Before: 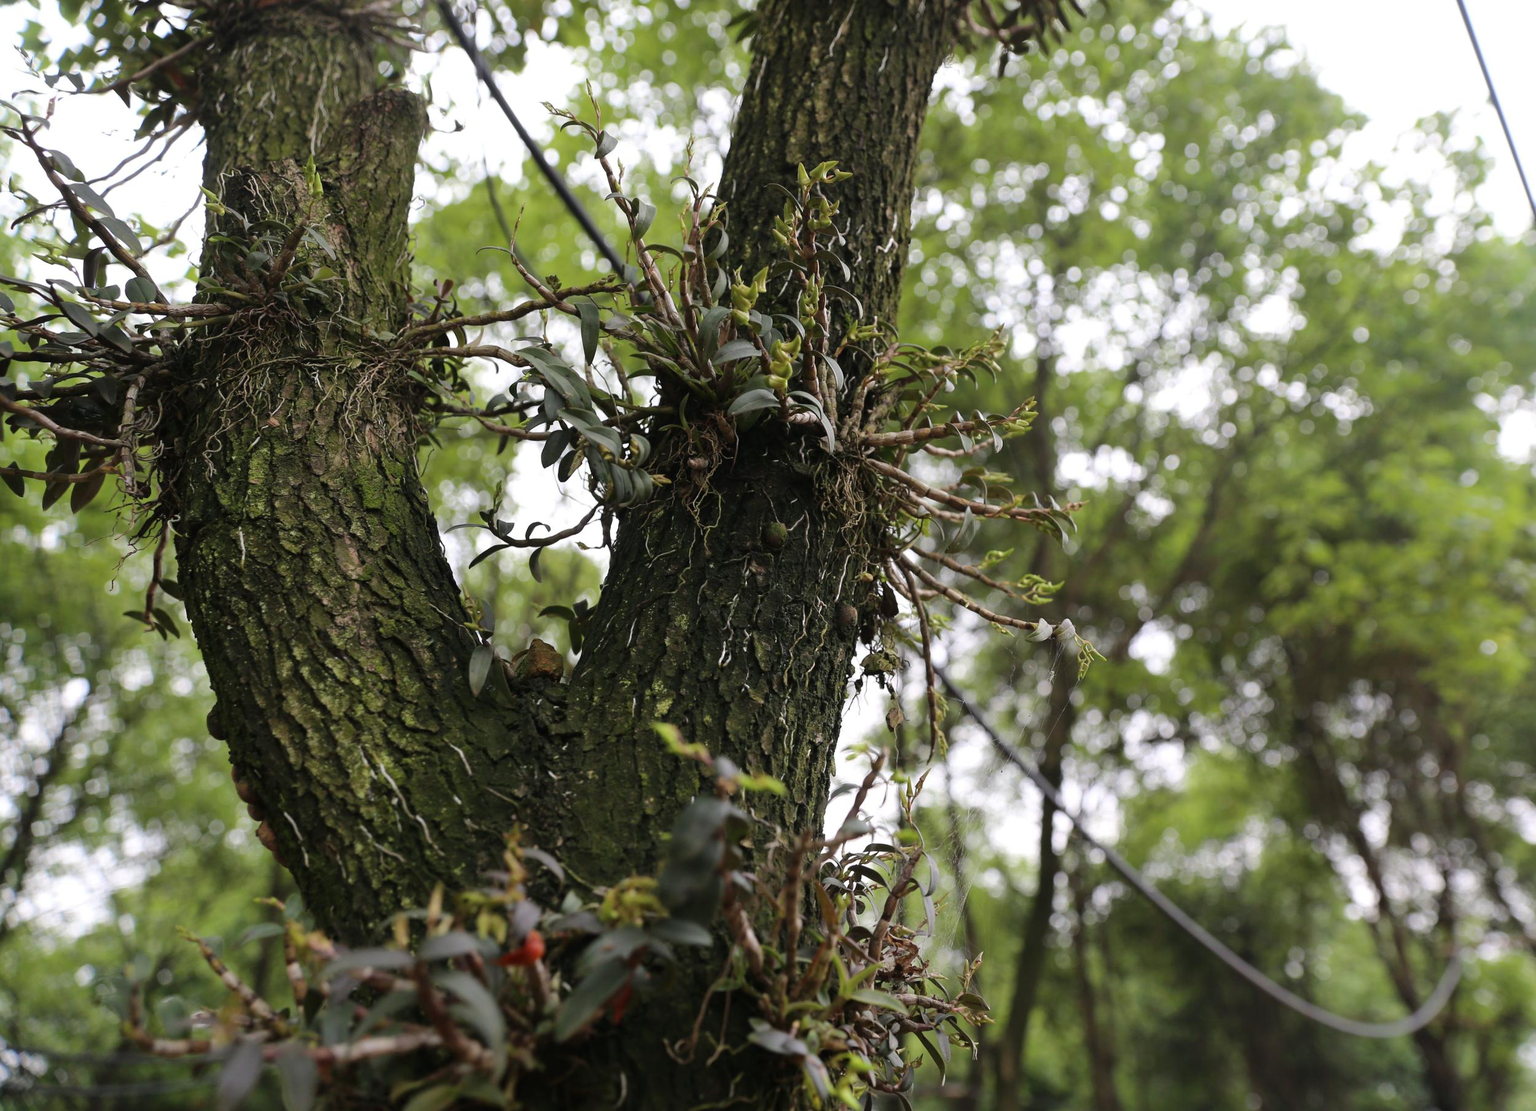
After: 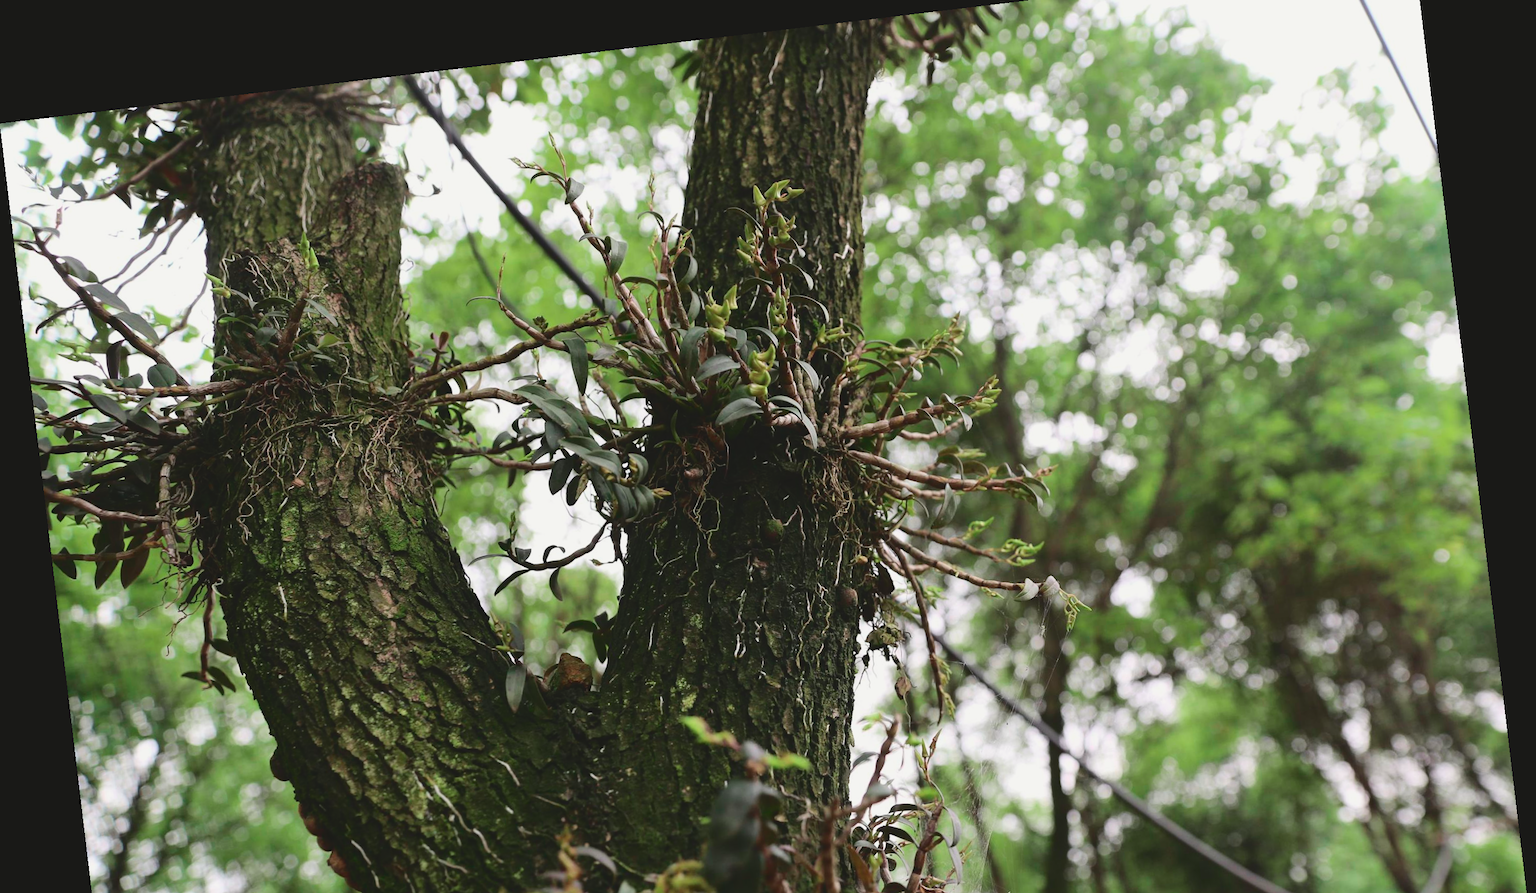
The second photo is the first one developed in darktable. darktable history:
crop: top 3.857%, bottom 21.132%
rotate and perspective: rotation -6.83°, automatic cropping off
tone curve: curves: ch0 [(0, 0.087) (0.175, 0.178) (0.466, 0.498) (0.715, 0.764) (1, 0.961)]; ch1 [(0, 0) (0.437, 0.398) (0.476, 0.466) (0.505, 0.505) (0.534, 0.544) (0.612, 0.605) (0.641, 0.643) (1, 1)]; ch2 [(0, 0) (0.359, 0.379) (0.427, 0.453) (0.489, 0.495) (0.531, 0.534) (0.579, 0.579) (1, 1)], color space Lab, independent channels, preserve colors none
